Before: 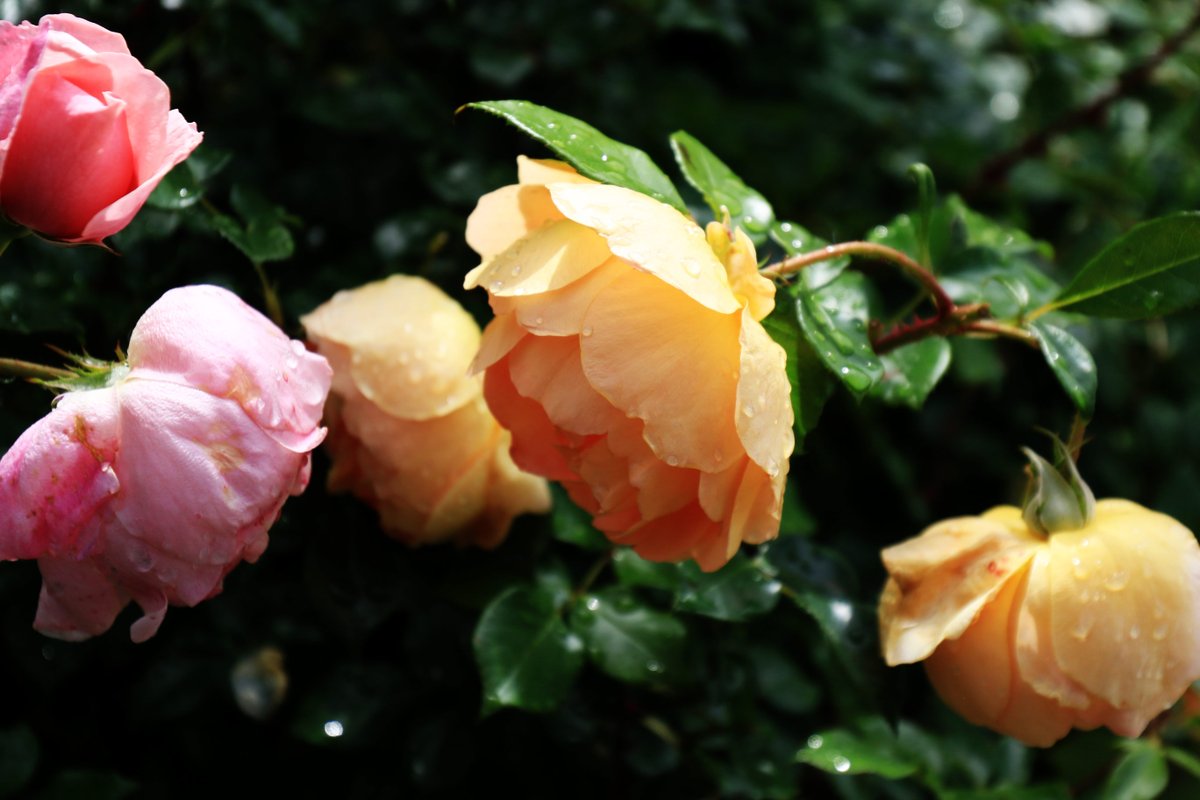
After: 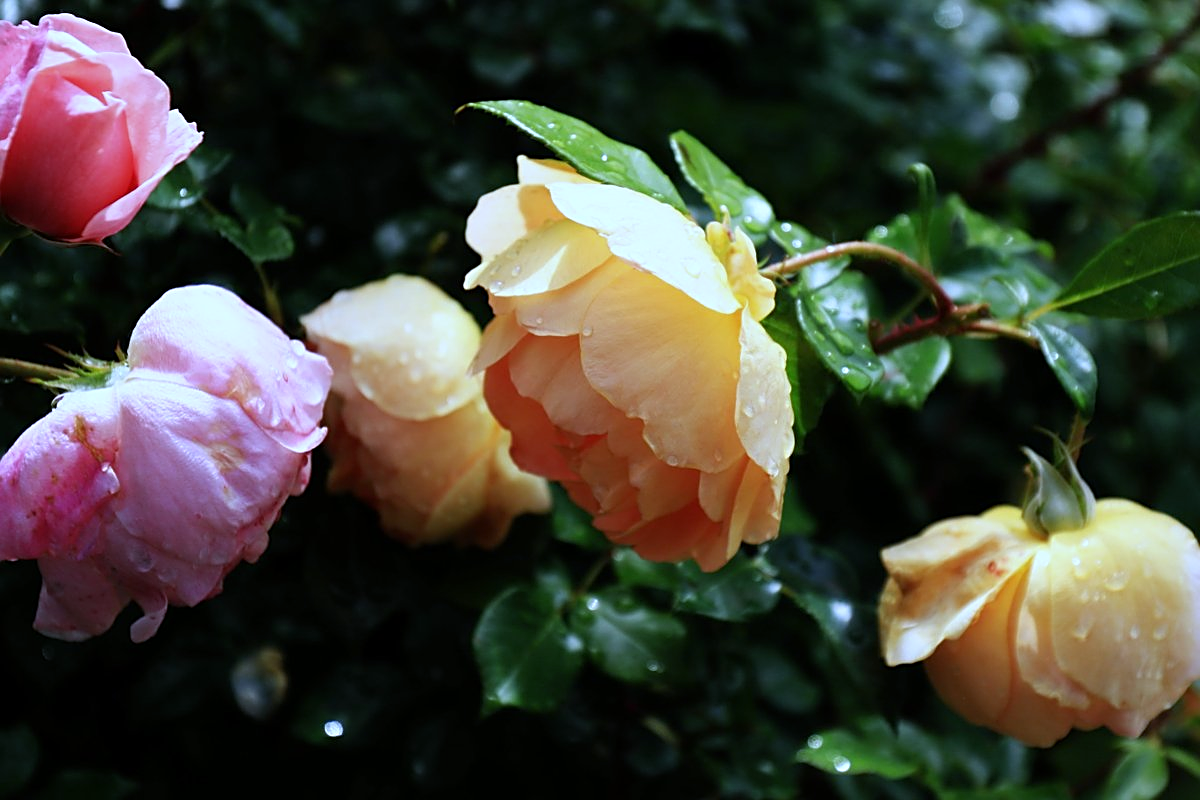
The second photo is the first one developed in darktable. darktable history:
white balance: red 0.871, blue 1.249
sharpen: amount 0.55
